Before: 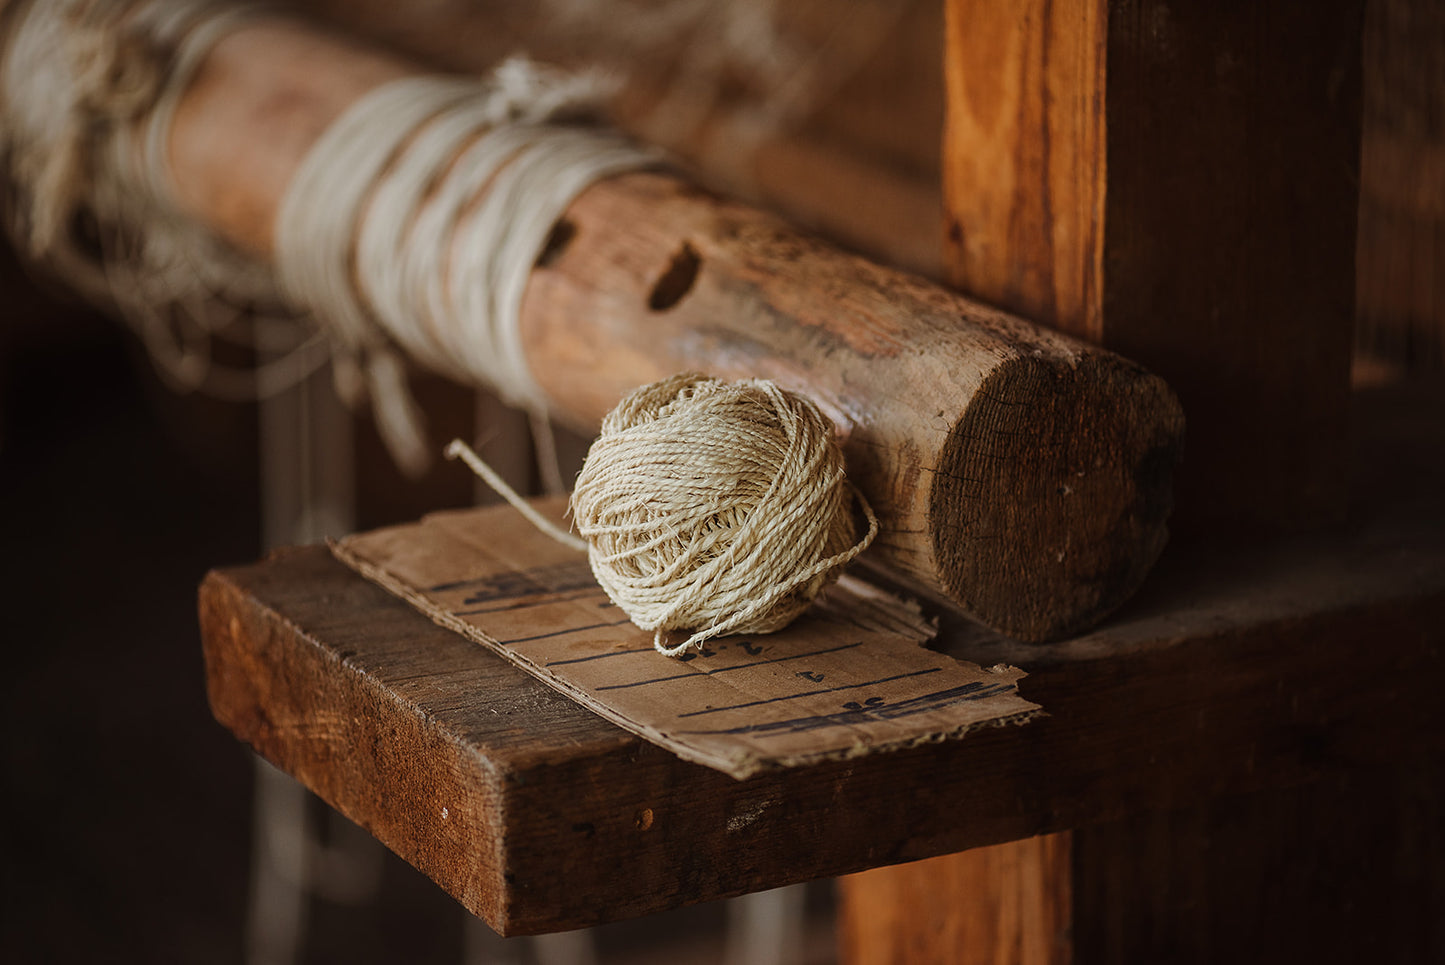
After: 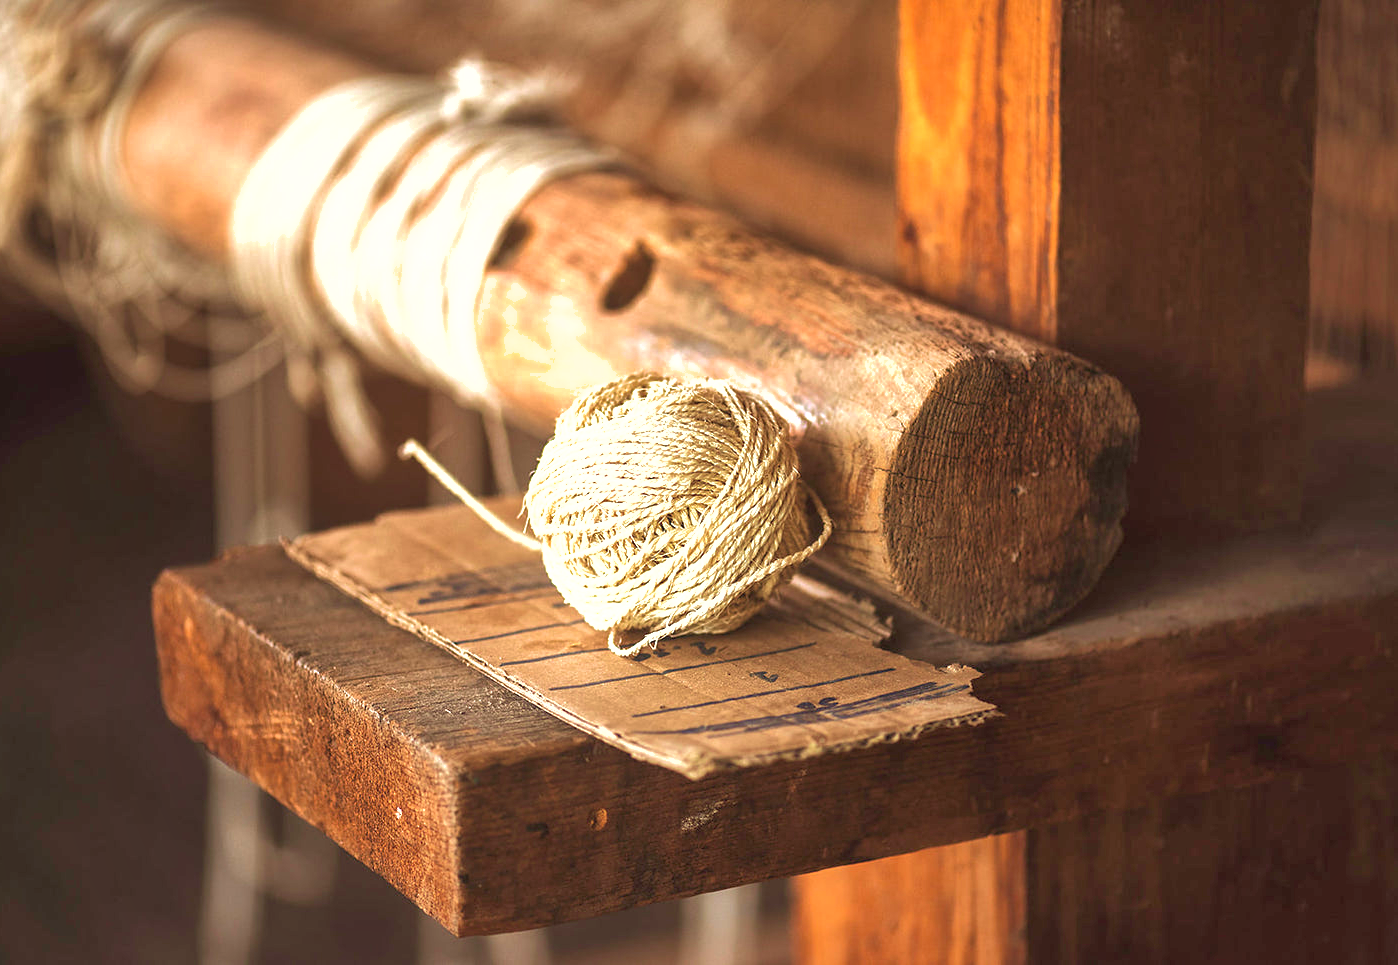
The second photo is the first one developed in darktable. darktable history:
shadows and highlights: on, module defaults
velvia: on, module defaults
crop and rotate: left 3.238%
exposure: black level correction 0, exposure 1.741 EV, compensate exposure bias true, compensate highlight preservation false
